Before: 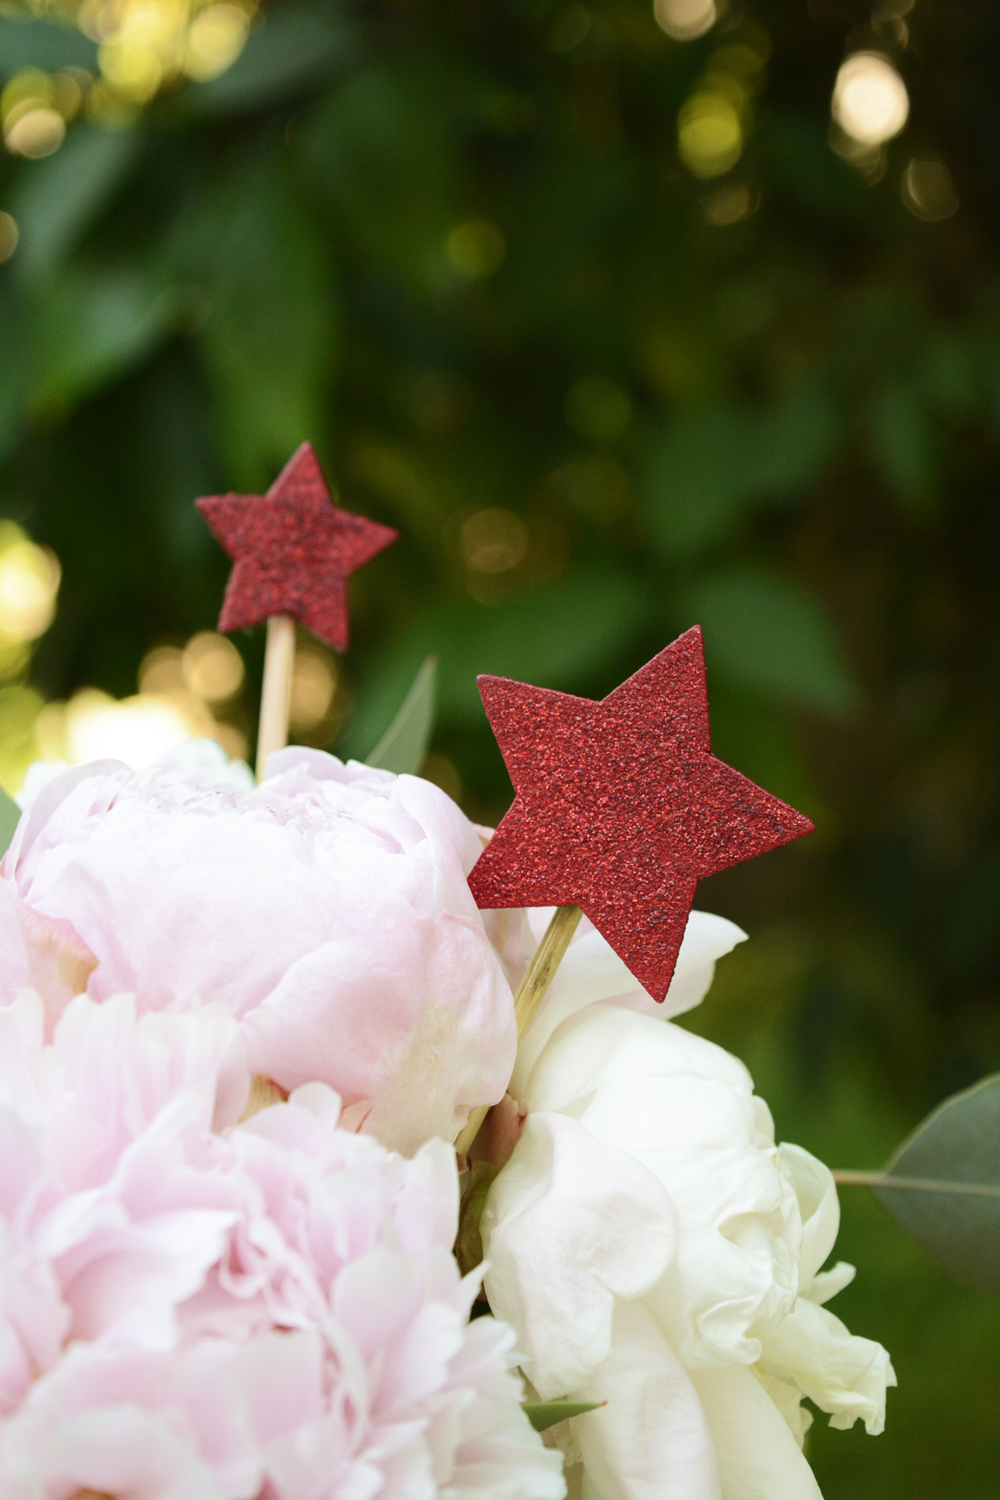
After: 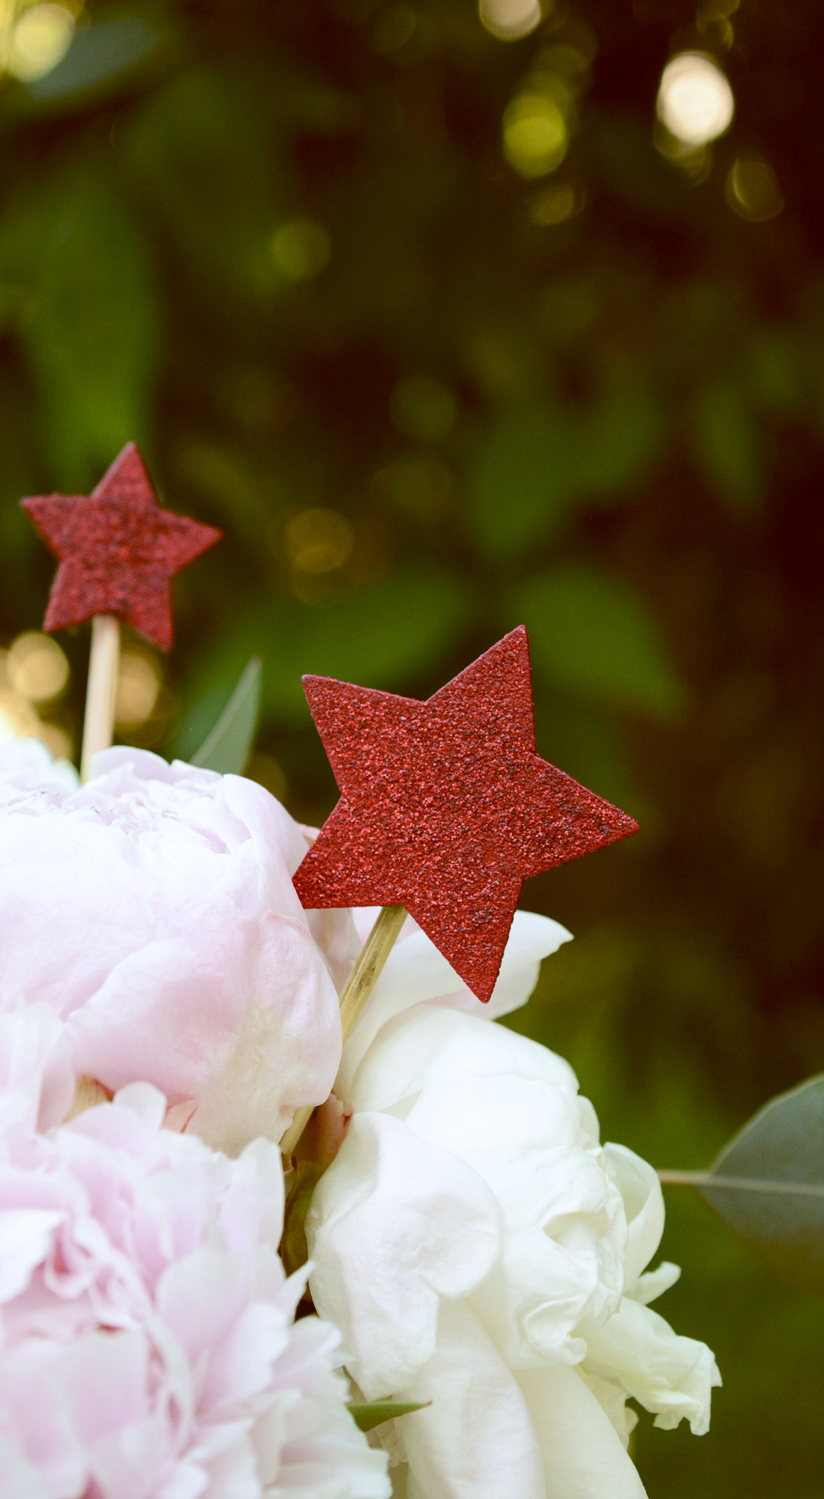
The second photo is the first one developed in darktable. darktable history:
local contrast: mode bilateral grid, contrast 15, coarseness 36, detail 105%, midtone range 0.2
crop: left 17.582%, bottom 0.031%
white balance: emerald 1
color balance: lift [1, 1.015, 1.004, 0.985], gamma [1, 0.958, 0.971, 1.042], gain [1, 0.956, 0.977, 1.044]
